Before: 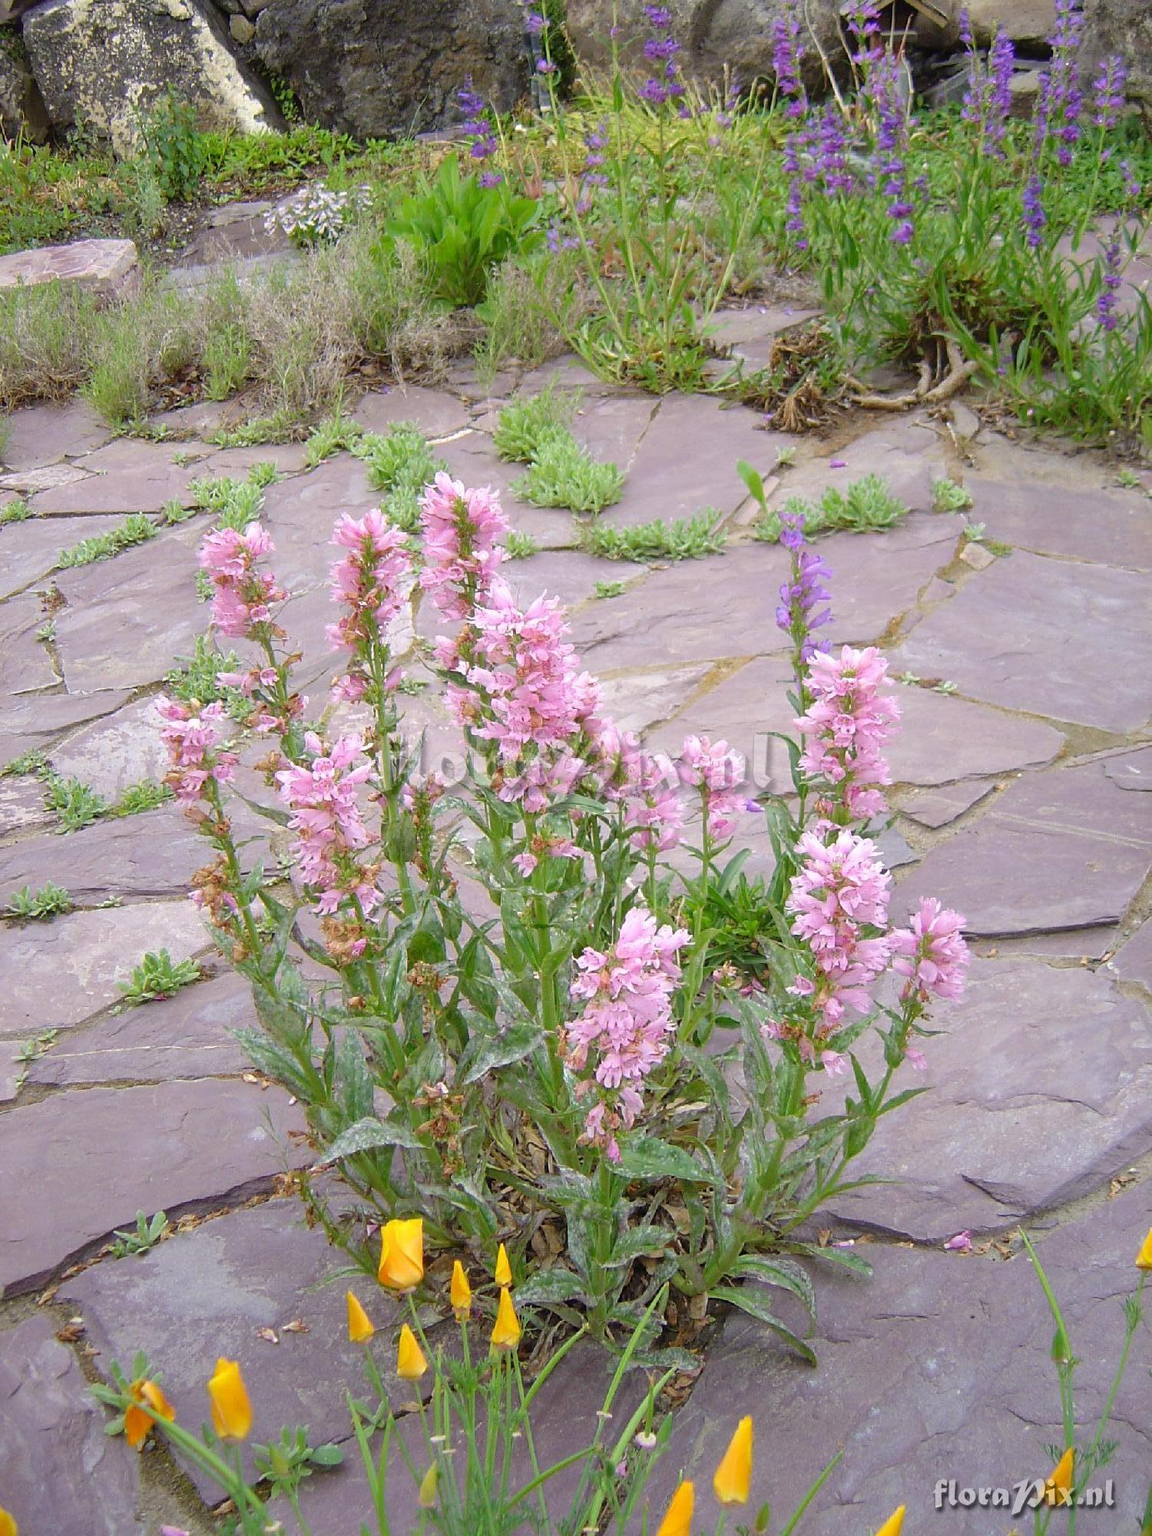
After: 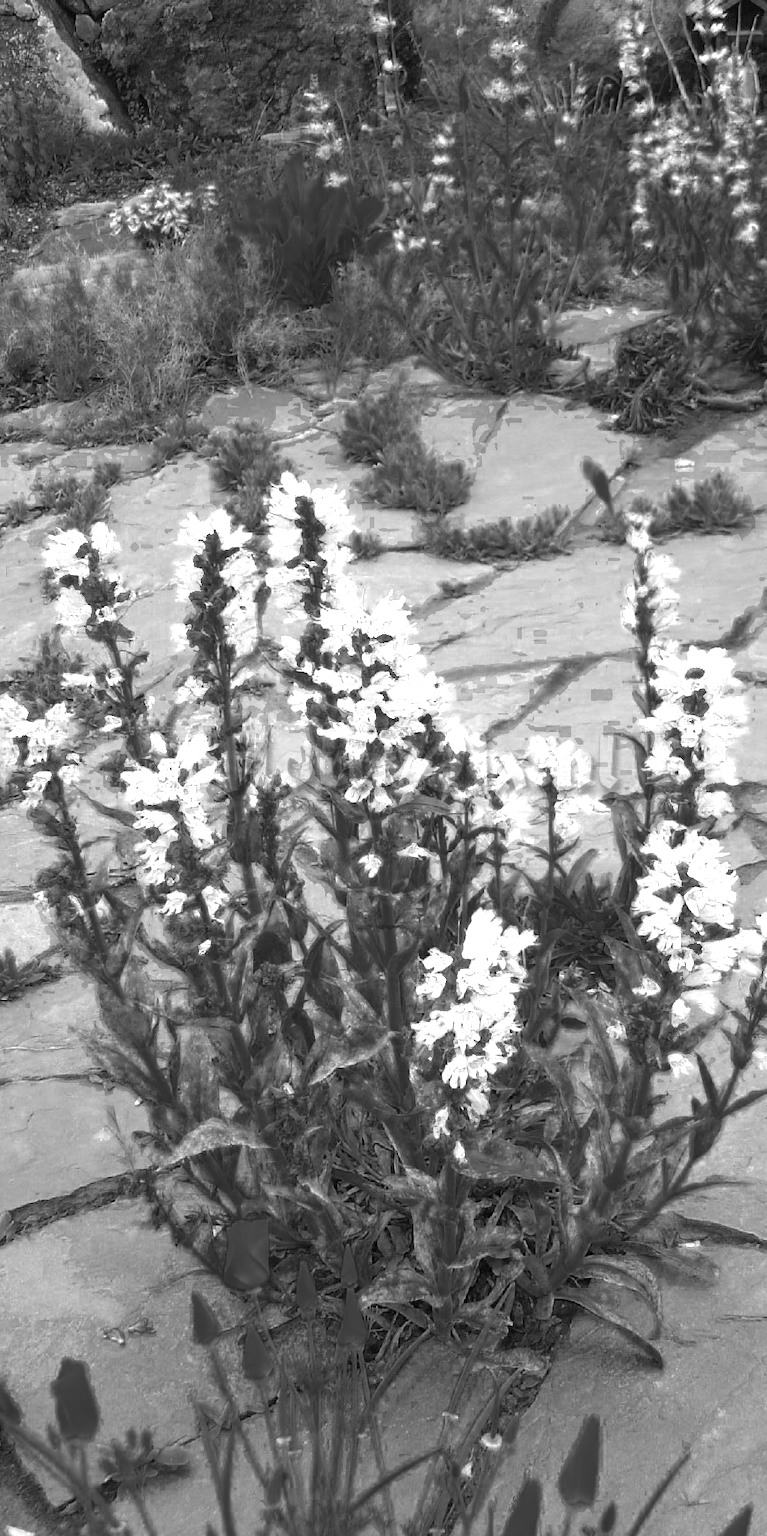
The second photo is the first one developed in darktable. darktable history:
crop and rotate: left 13.464%, right 19.87%
color zones: curves: ch0 [(0.287, 0.048) (0.493, 0.484) (0.737, 0.816)]; ch1 [(0, 0) (0.143, 0) (0.286, 0) (0.429, 0) (0.571, 0) (0.714, 0) (0.857, 0)]
